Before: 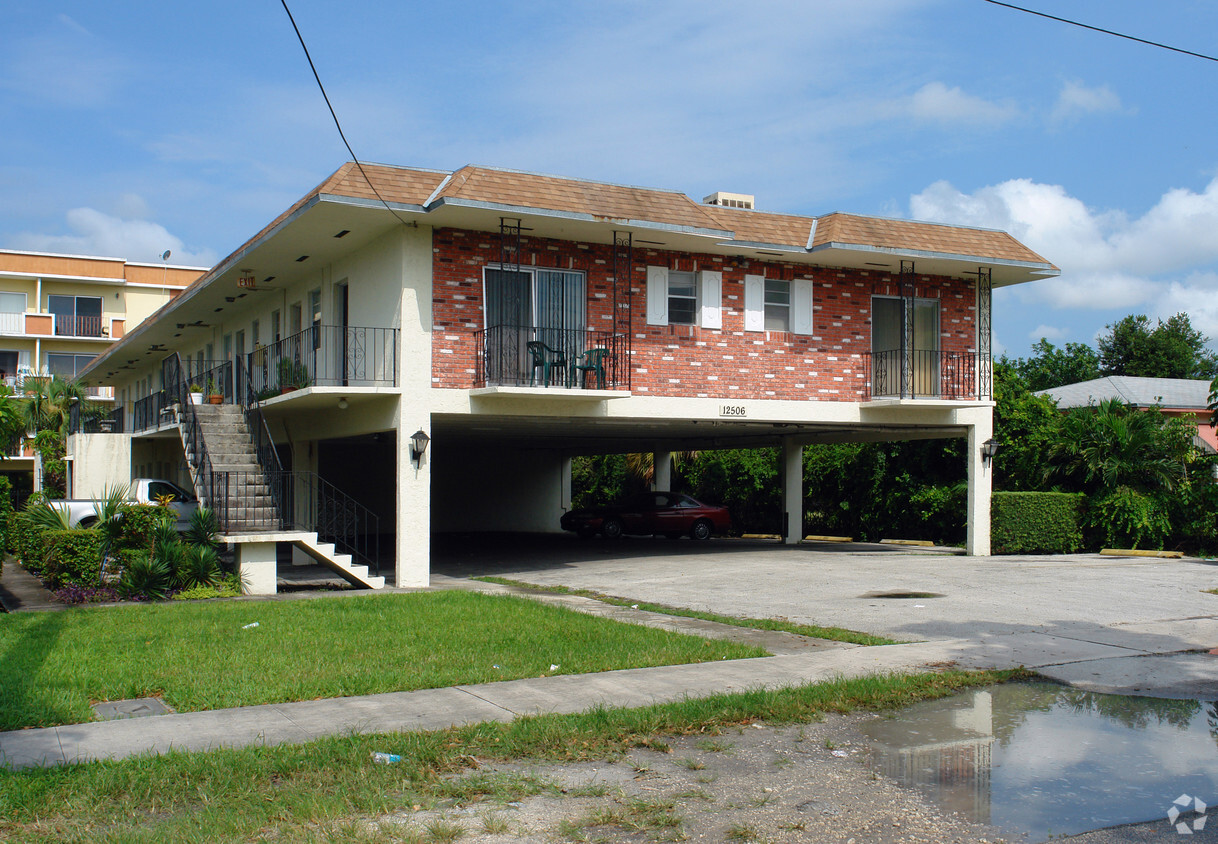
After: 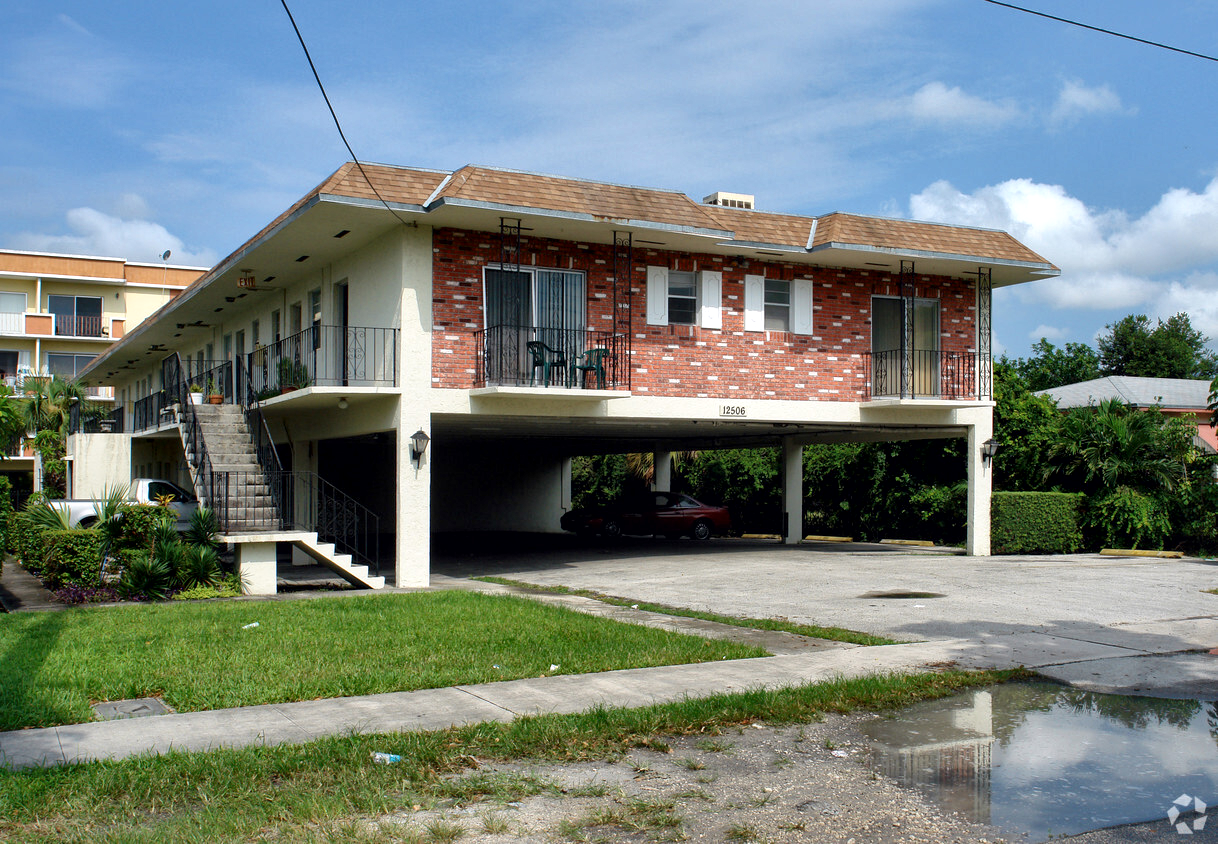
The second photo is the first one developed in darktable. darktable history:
local contrast: mode bilateral grid, contrast 20, coarseness 49, detail 178%, midtone range 0.2
tone equalizer: edges refinement/feathering 500, mask exposure compensation -1.57 EV, preserve details no
